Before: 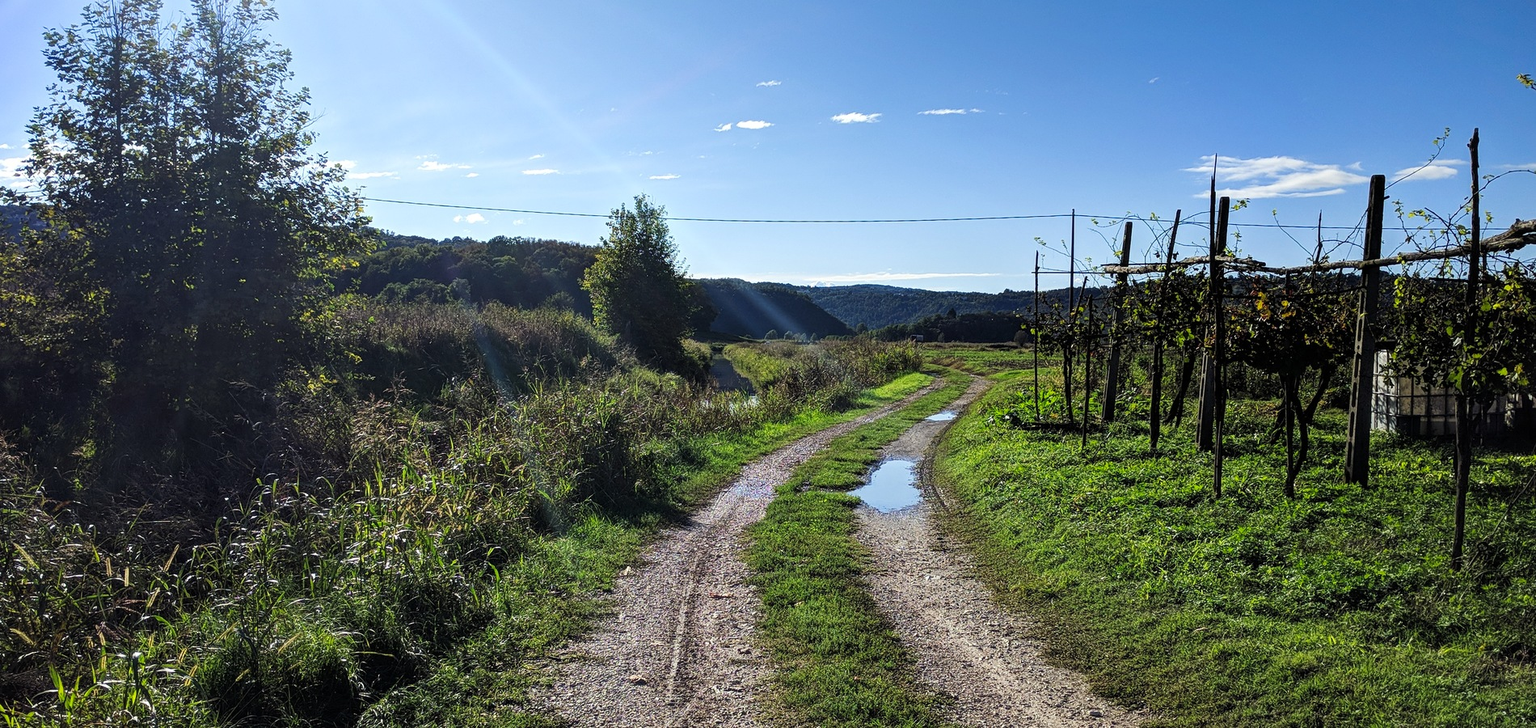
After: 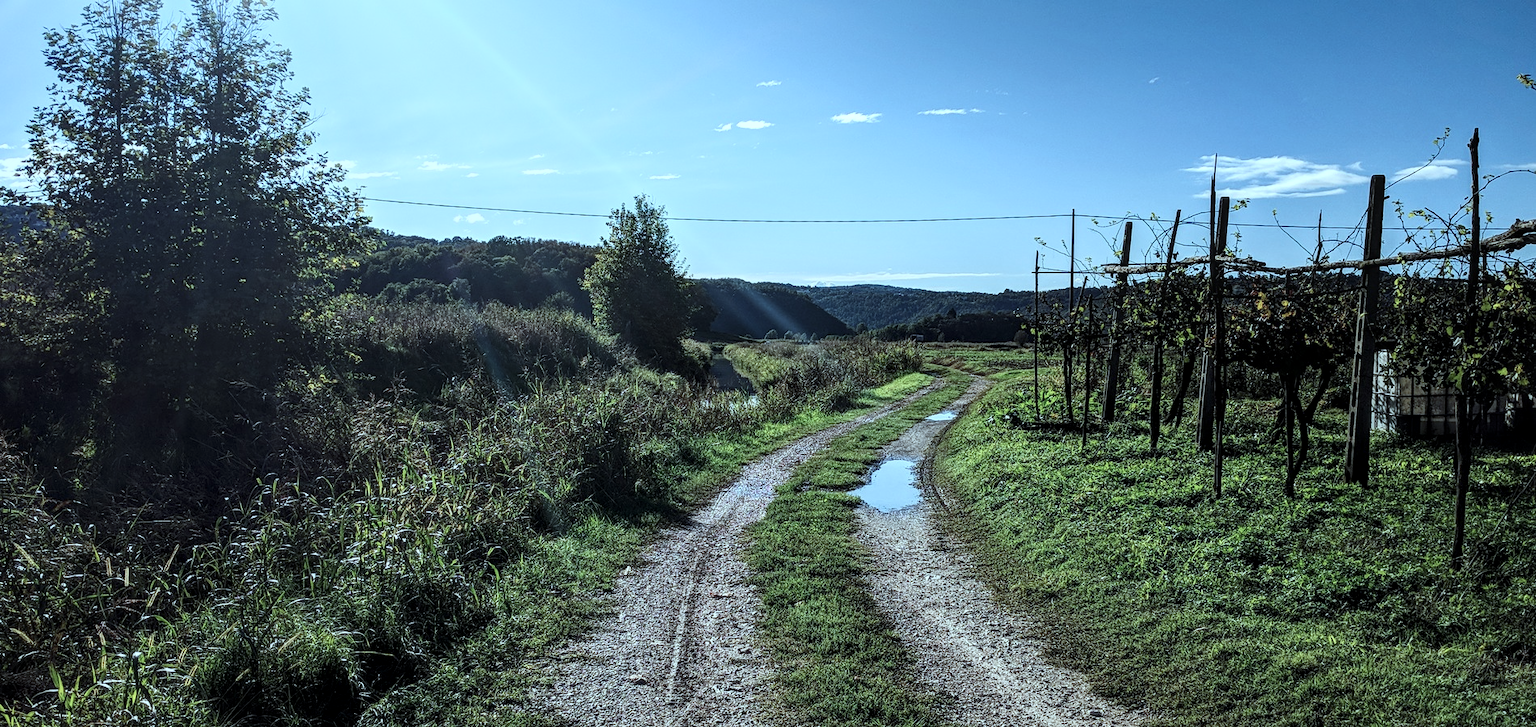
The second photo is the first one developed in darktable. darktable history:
local contrast: on, module defaults
contrast brightness saturation: contrast 0.141
color correction: highlights a* -13.39, highlights b* -17.94, saturation 0.713
shadows and highlights: shadows -24.42, highlights 50.35, soften with gaussian
